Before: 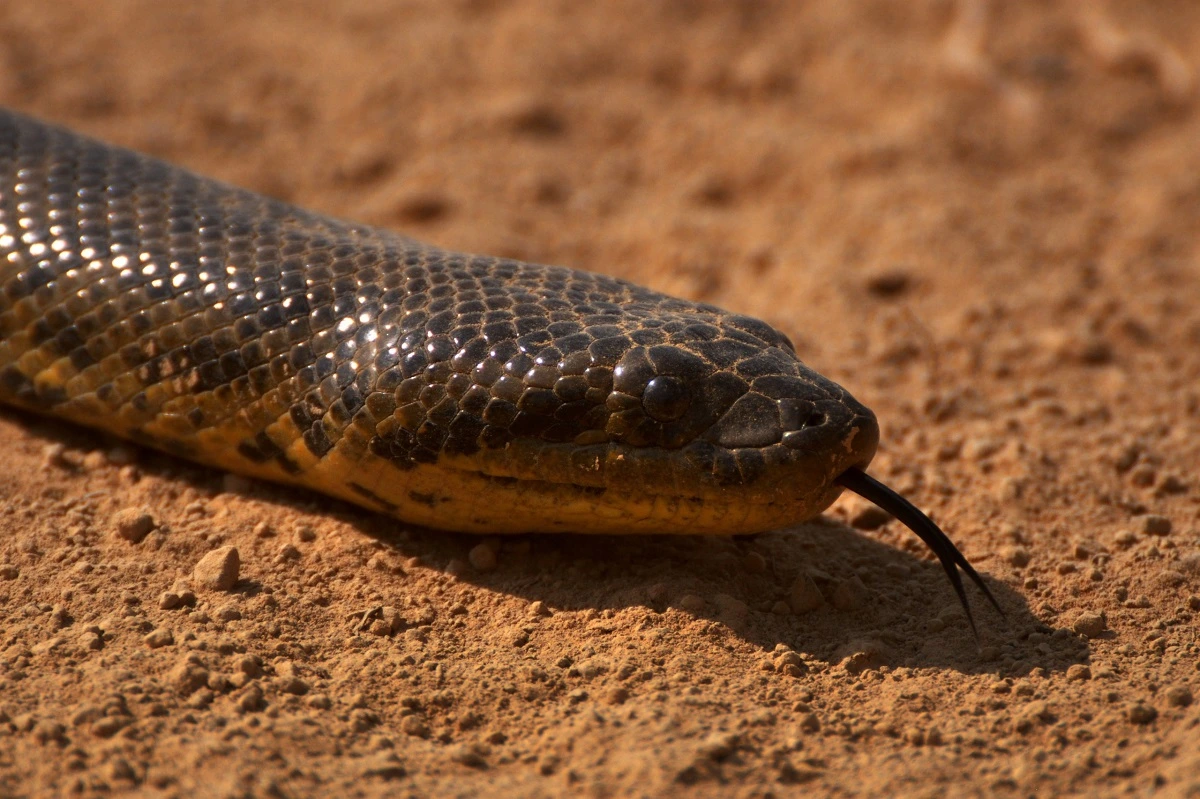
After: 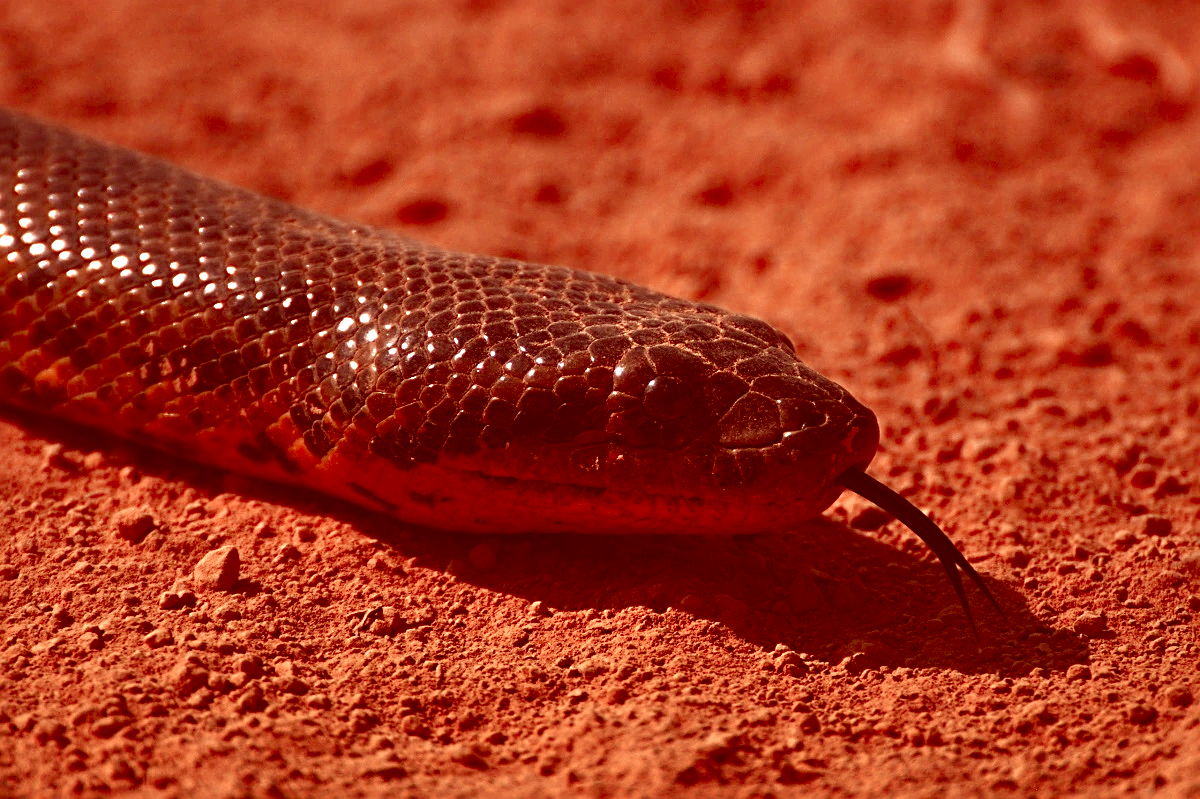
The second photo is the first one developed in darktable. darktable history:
exposure: black level correction -0.002, exposure 0.541 EV, compensate highlight preservation false
color zones: curves: ch0 [(0, 0.363) (0.128, 0.373) (0.25, 0.5) (0.402, 0.407) (0.521, 0.525) (0.63, 0.559) (0.729, 0.662) (0.867, 0.471)]; ch1 [(0, 0.515) (0.136, 0.618) (0.25, 0.5) (0.378, 0) (0.516, 0) (0.622, 0.593) (0.737, 0.819) (0.87, 0.593)]; ch2 [(0, 0.529) (0.128, 0.471) (0.282, 0.451) (0.386, 0.662) (0.516, 0.525) (0.633, 0.554) (0.75, 0.62) (0.875, 0.441)]
sharpen: radius 3.132
color calibration: illuminant same as pipeline (D50), adaptation none (bypass), x 0.332, y 0.335, temperature 5020.12 K
color balance rgb: highlights gain › luminance 5.893%, highlights gain › chroma 2.573%, highlights gain › hue 88.18°, perceptual saturation grading › global saturation 0.739%, perceptual saturation grading › highlights -19.673%, perceptual saturation grading › shadows 19.832%
color correction: highlights a* 9.45, highlights b* 8.7, shadows a* 39.93, shadows b* 39.29, saturation 0.779
